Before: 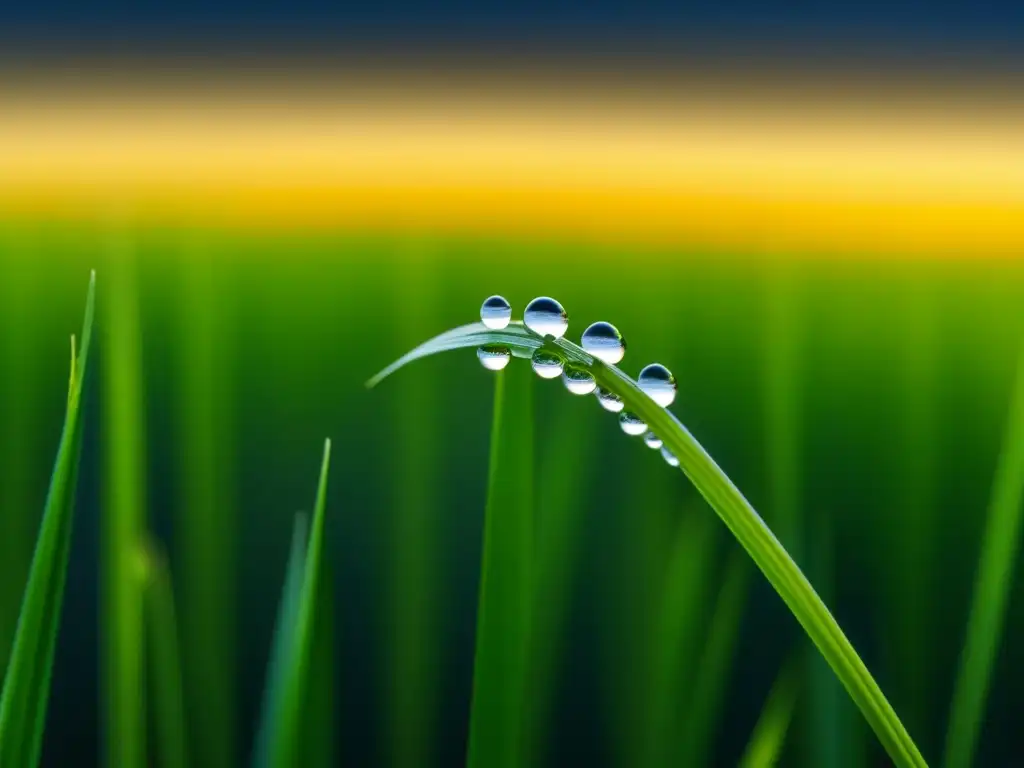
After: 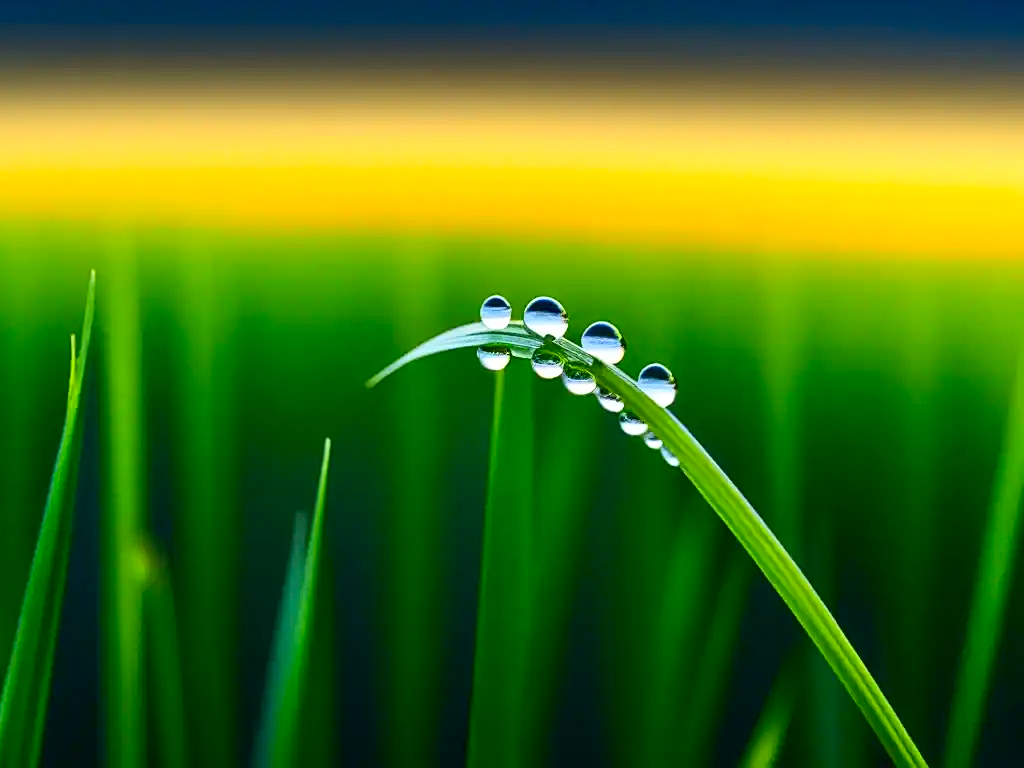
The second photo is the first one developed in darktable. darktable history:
sharpen: on, module defaults
contrast brightness saturation: contrast 0.232, brightness 0.097, saturation 0.29
